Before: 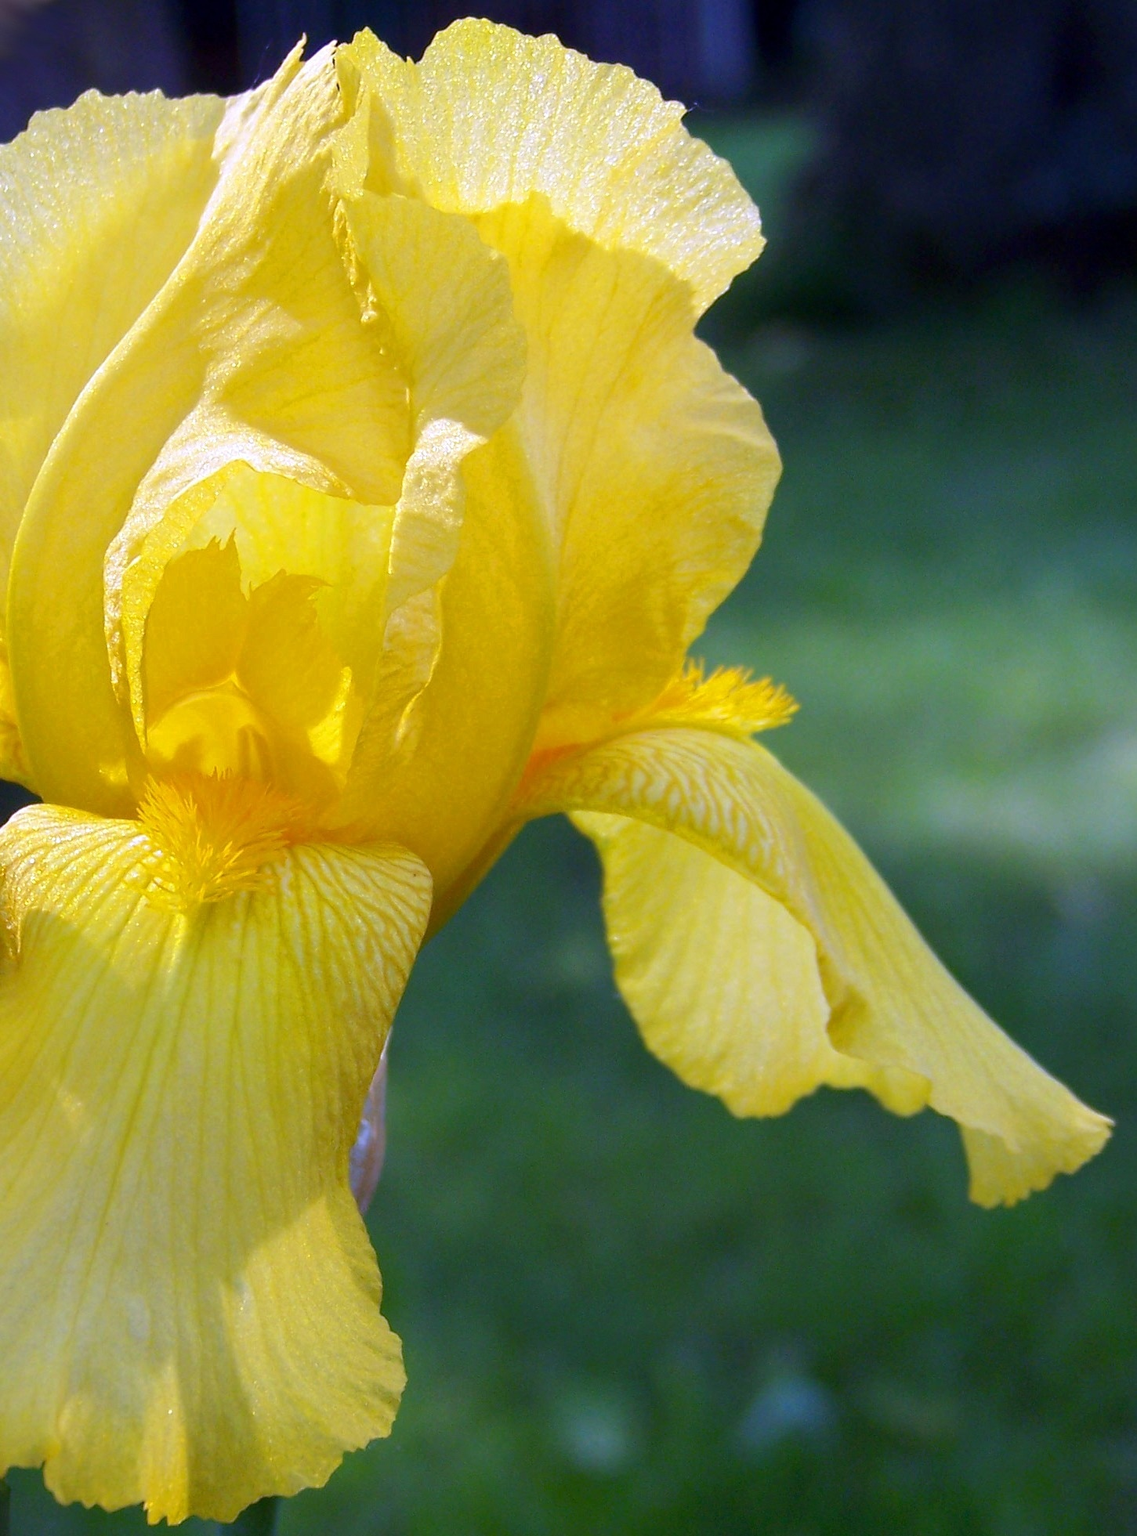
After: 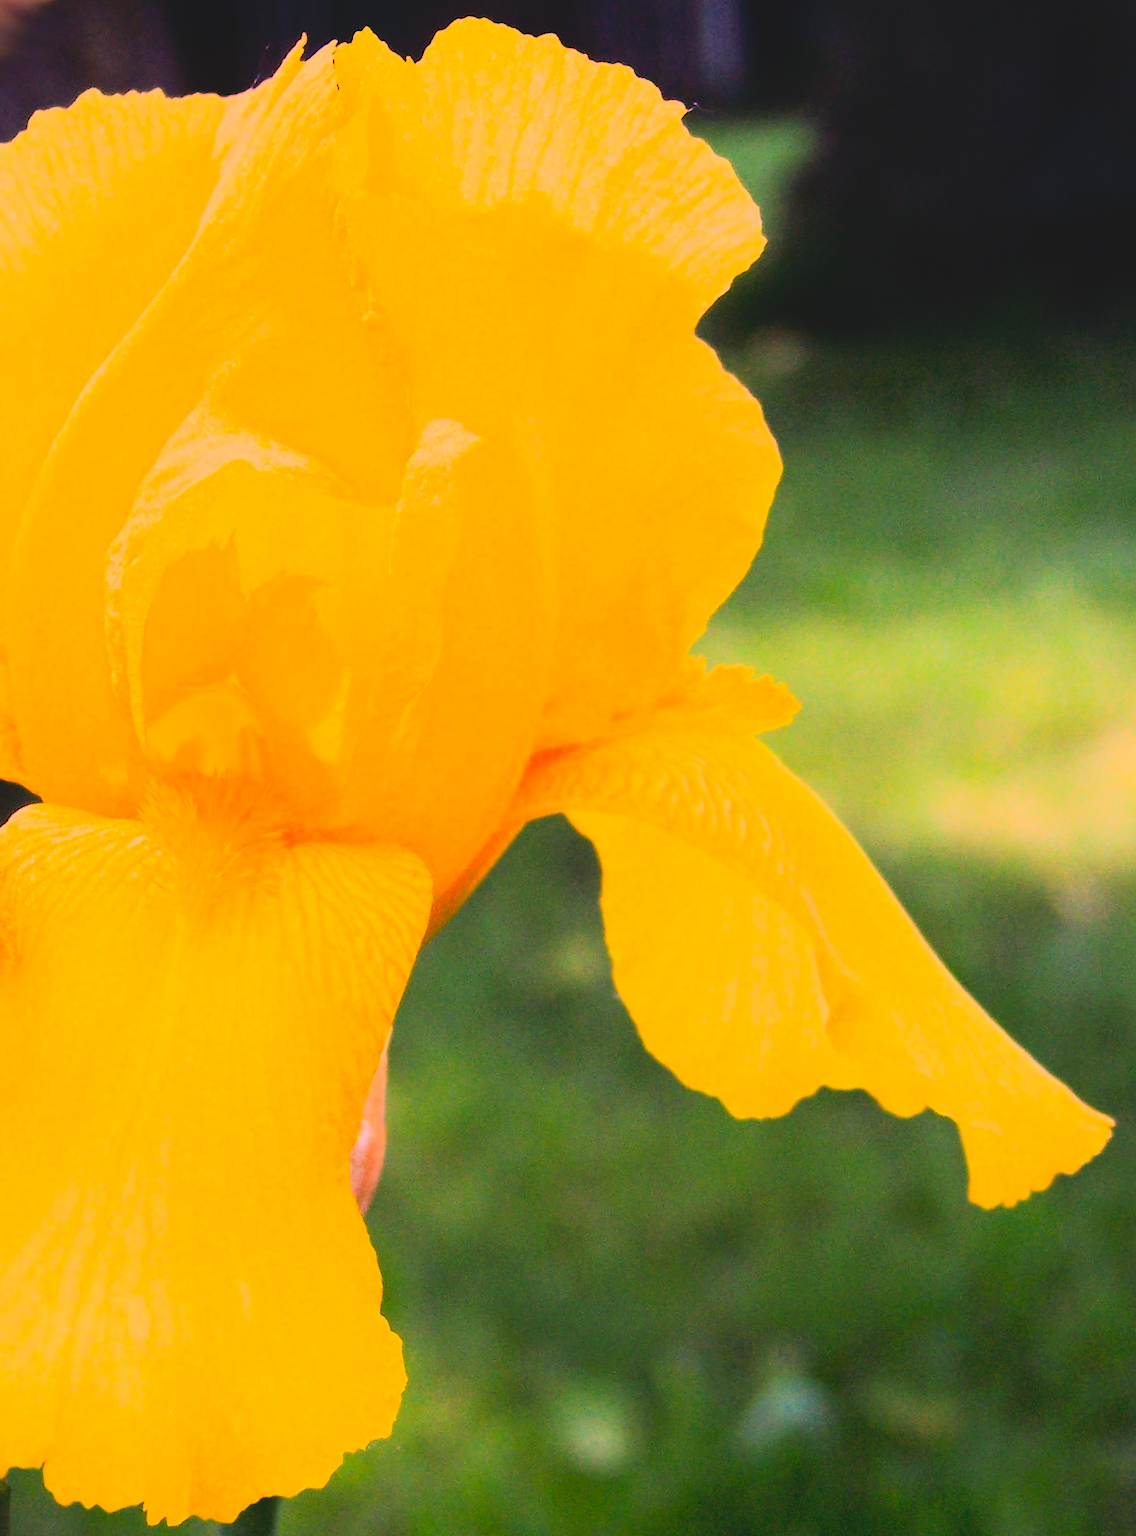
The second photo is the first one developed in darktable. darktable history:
white balance: red 1.467, blue 0.684
exposure: exposure 0.131 EV, compensate highlight preservation false
rgb curve: curves: ch0 [(0, 0) (0.21, 0.15) (0.24, 0.21) (0.5, 0.75) (0.75, 0.96) (0.89, 0.99) (1, 1)]; ch1 [(0, 0.02) (0.21, 0.13) (0.25, 0.2) (0.5, 0.67) (0.75, 0.9) (0.89, 0.97) (1, 1)]; ch2 [(0, 0.02) (0.21, 0.13) (0.25, 0.2) (0.5, 0.67) (0.75, 0.9) (0.89, 0.97) (1, 1)], compensate middle gray true
contrast brightness saturation: contrast -0.19, saturation 0.19
